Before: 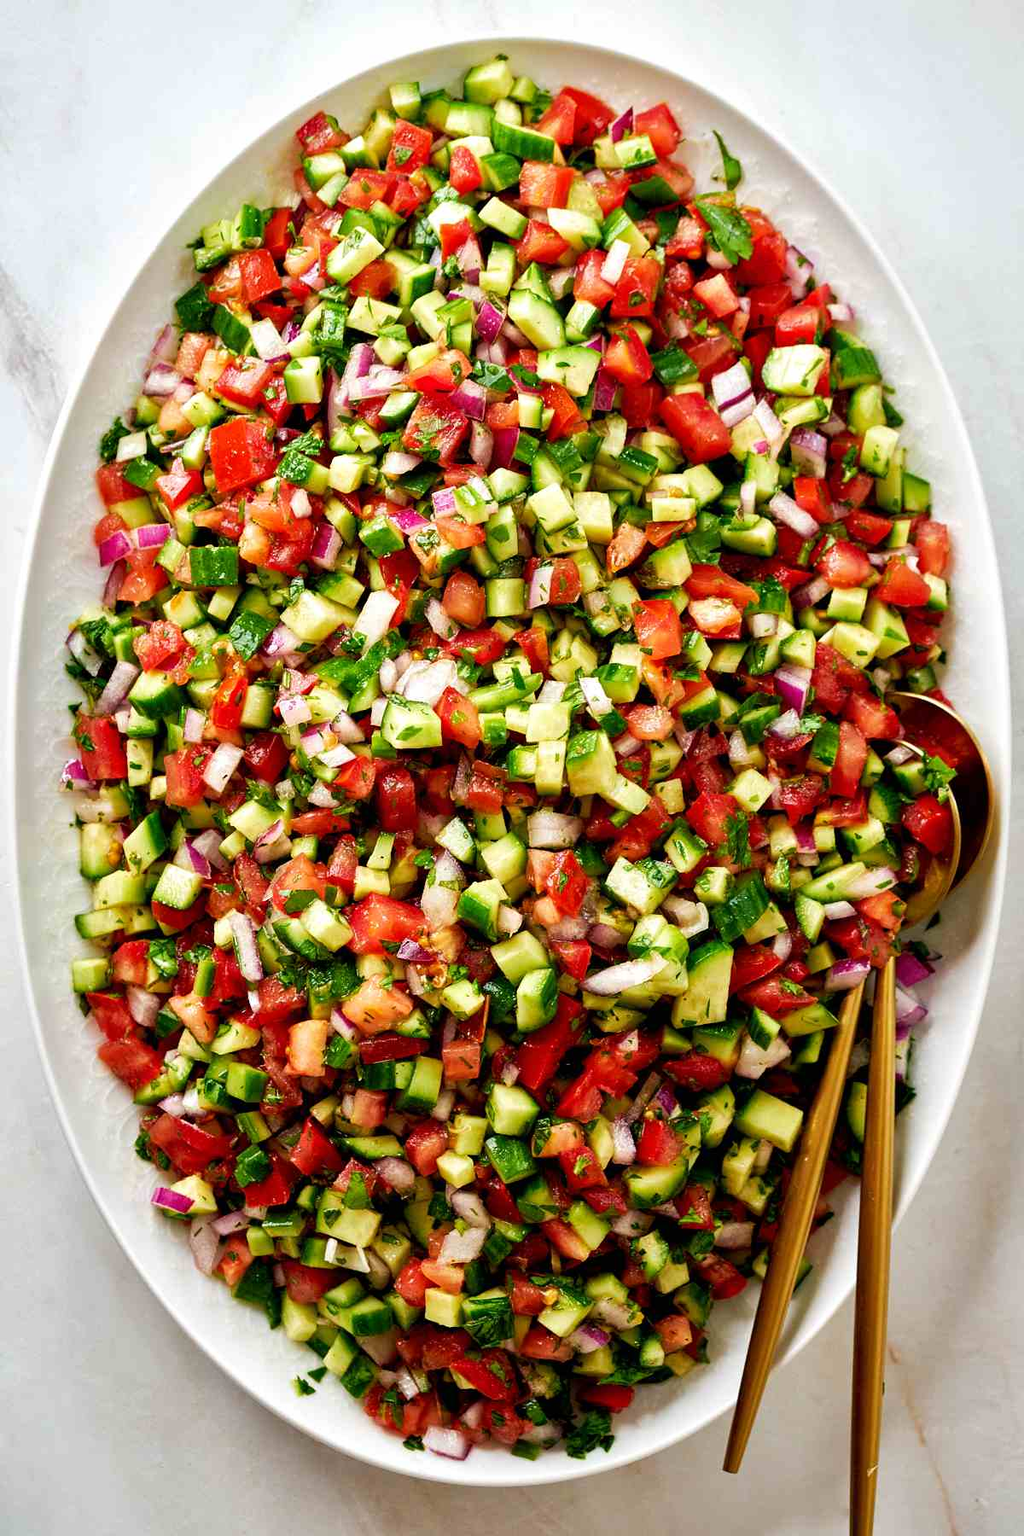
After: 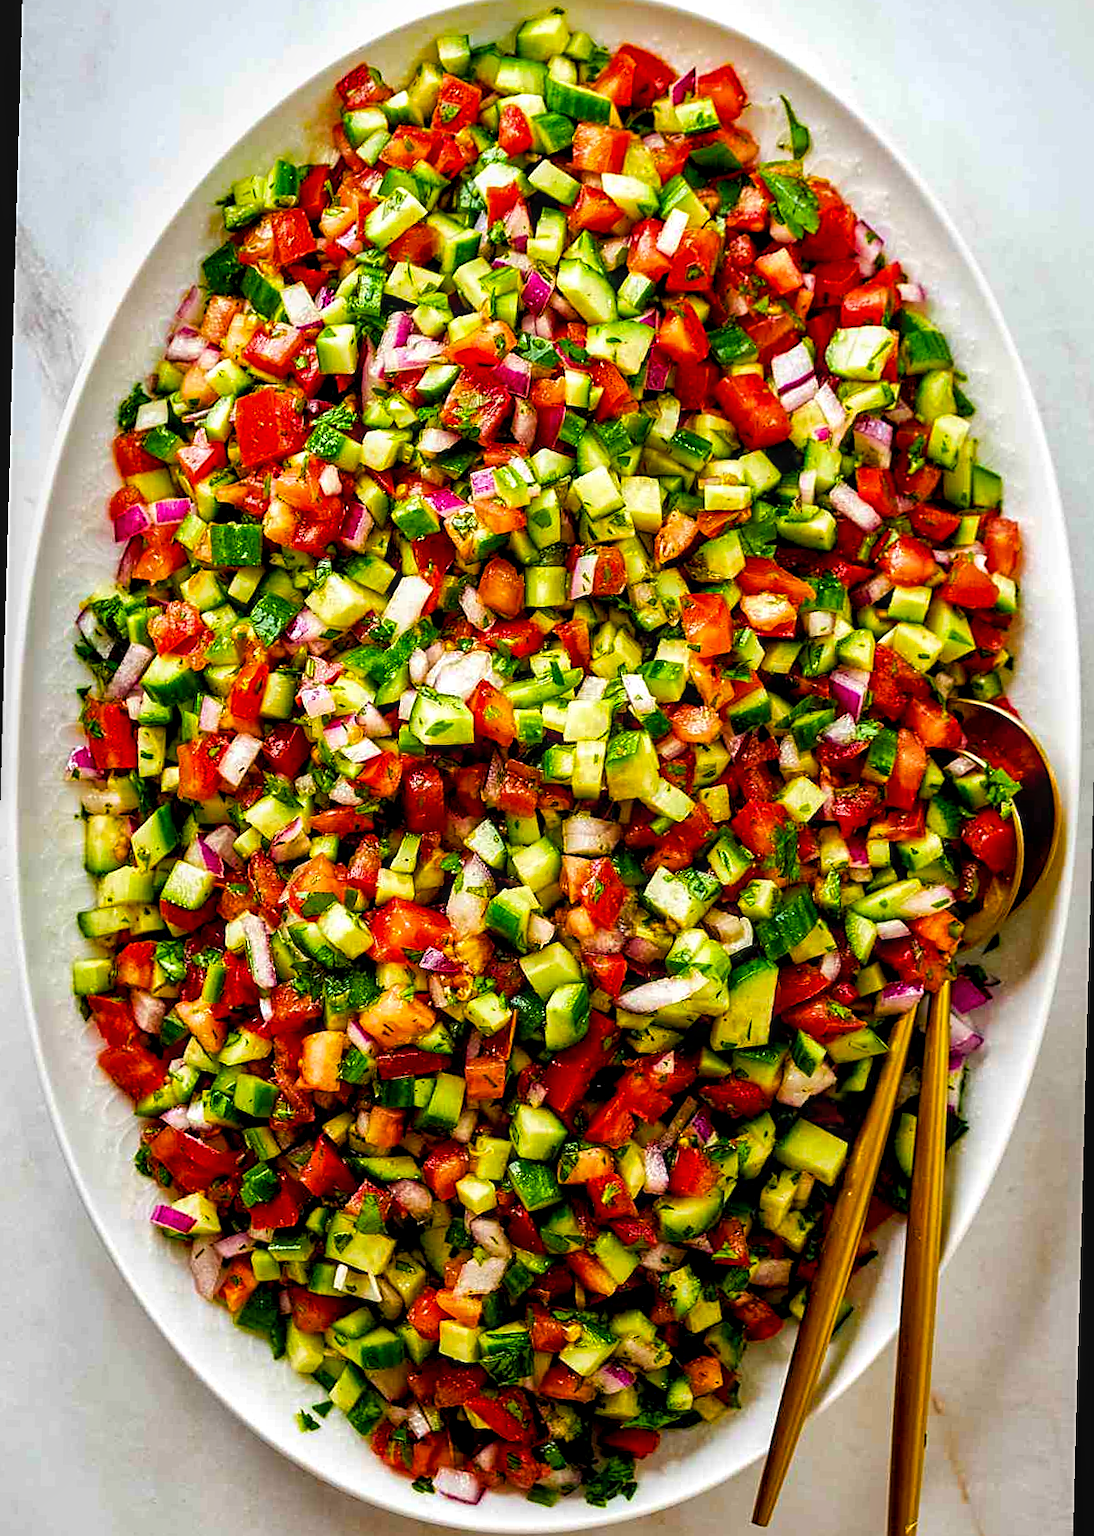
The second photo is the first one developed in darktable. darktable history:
color balance rgb: perceptual saturation grading › global saturation 40%, global vibrance 15%
sharpen: on, module defaults
local contrast: detail 130%
rotate and perspective: rotation 1.57°, crop left 0.018, crop right 0.982, crop top 0.039, crop bottom 0.961
